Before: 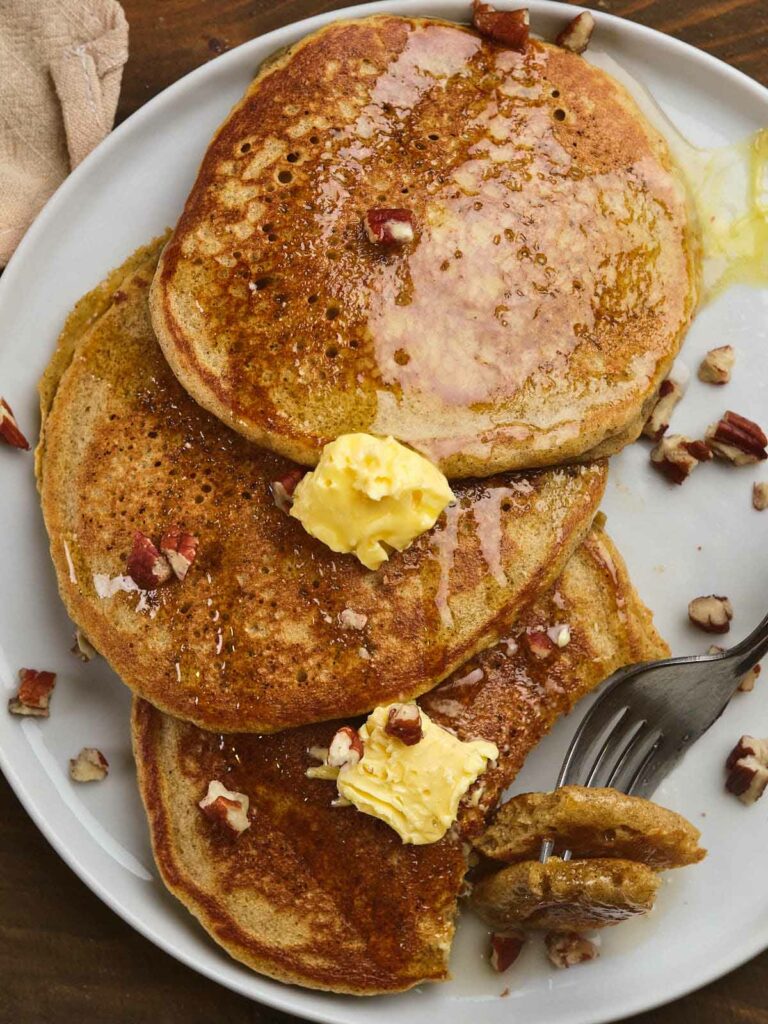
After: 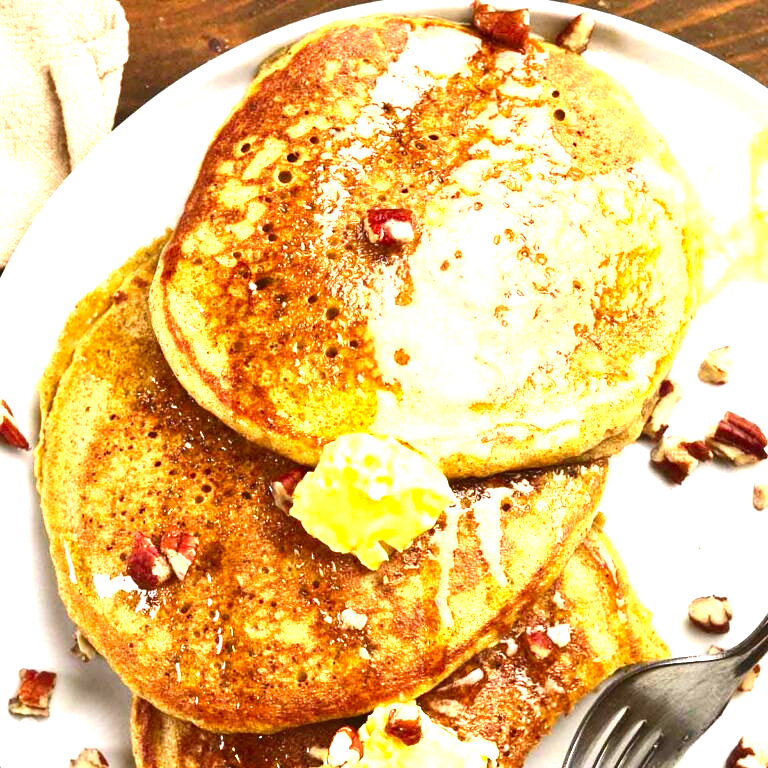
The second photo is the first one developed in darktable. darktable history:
contrast brightness saturation: contrast 0.15, brightness -0.011, saturation 0.103
exposure: black level correction 0, exposure 0.948 EV, compensate highlight preservation false
crop: bottom 24.992%
levels: levels [0, 0.394, 0.787]
